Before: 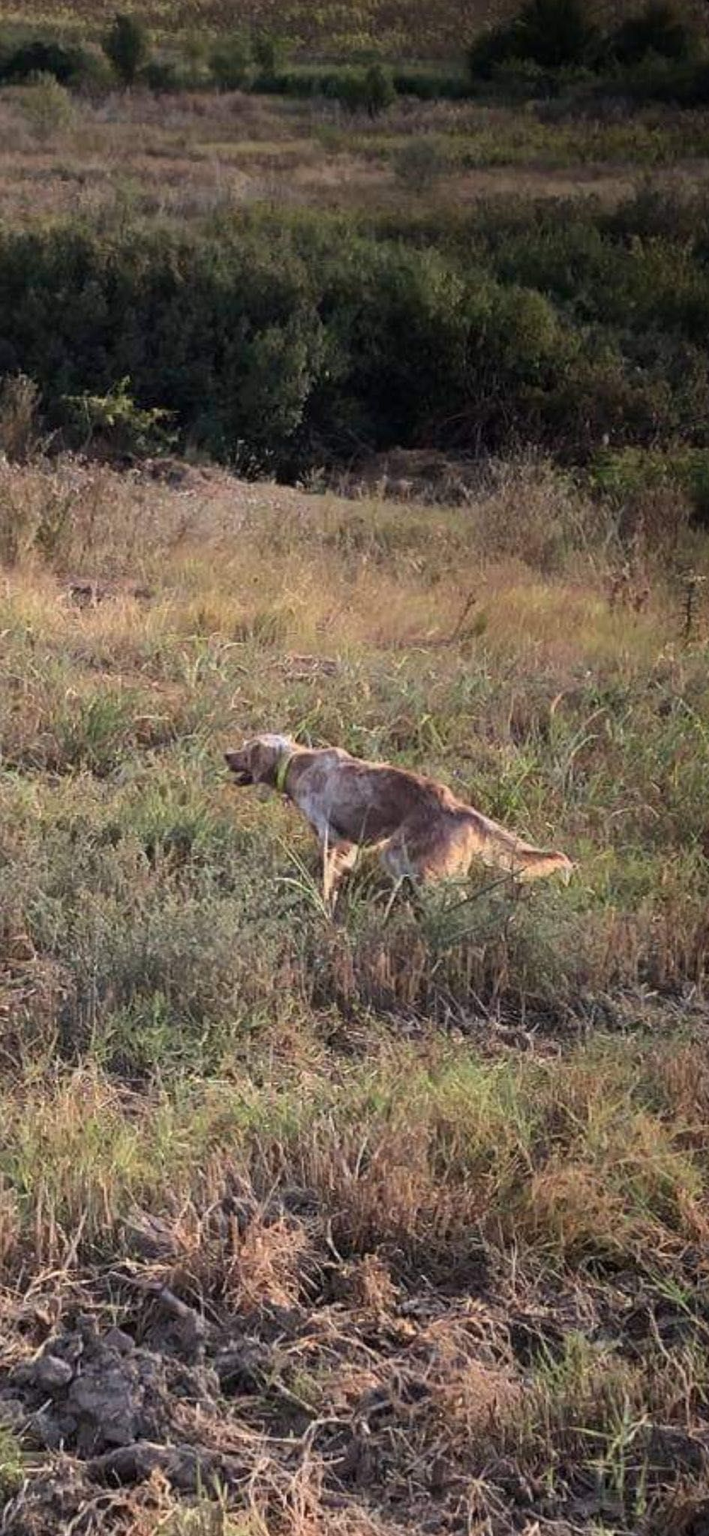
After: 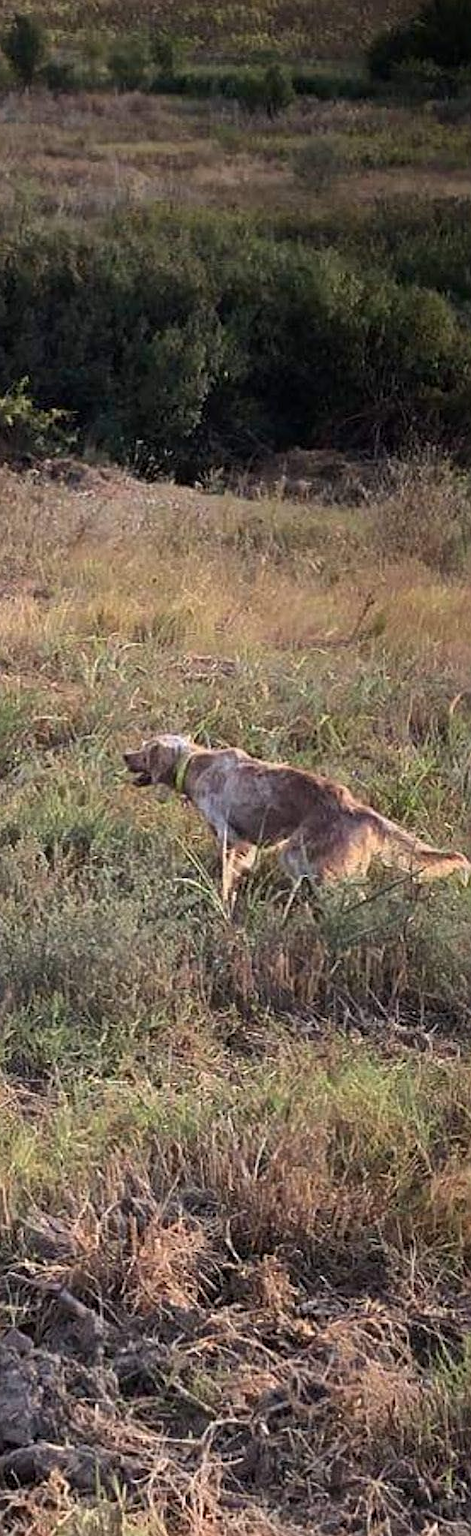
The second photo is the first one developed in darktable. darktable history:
sharpen: on, module defaults
crop and rotate: left 14.331%, right 19.003%
